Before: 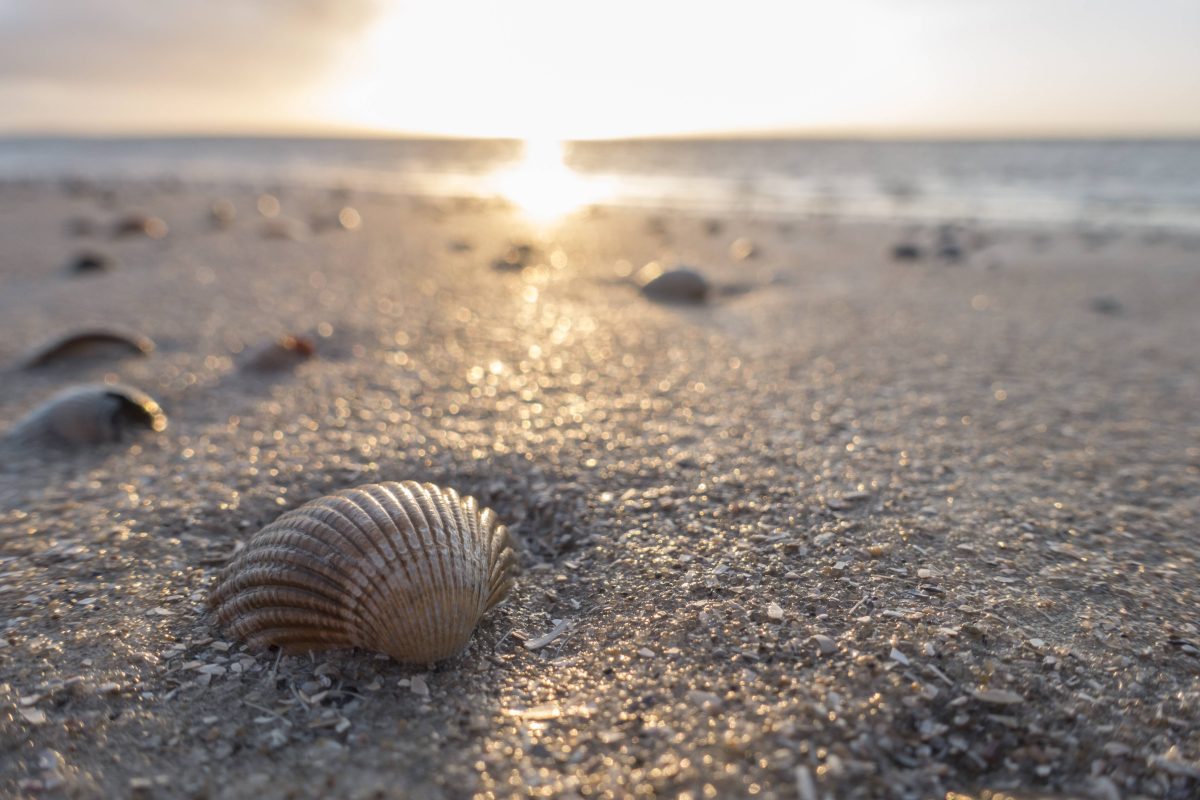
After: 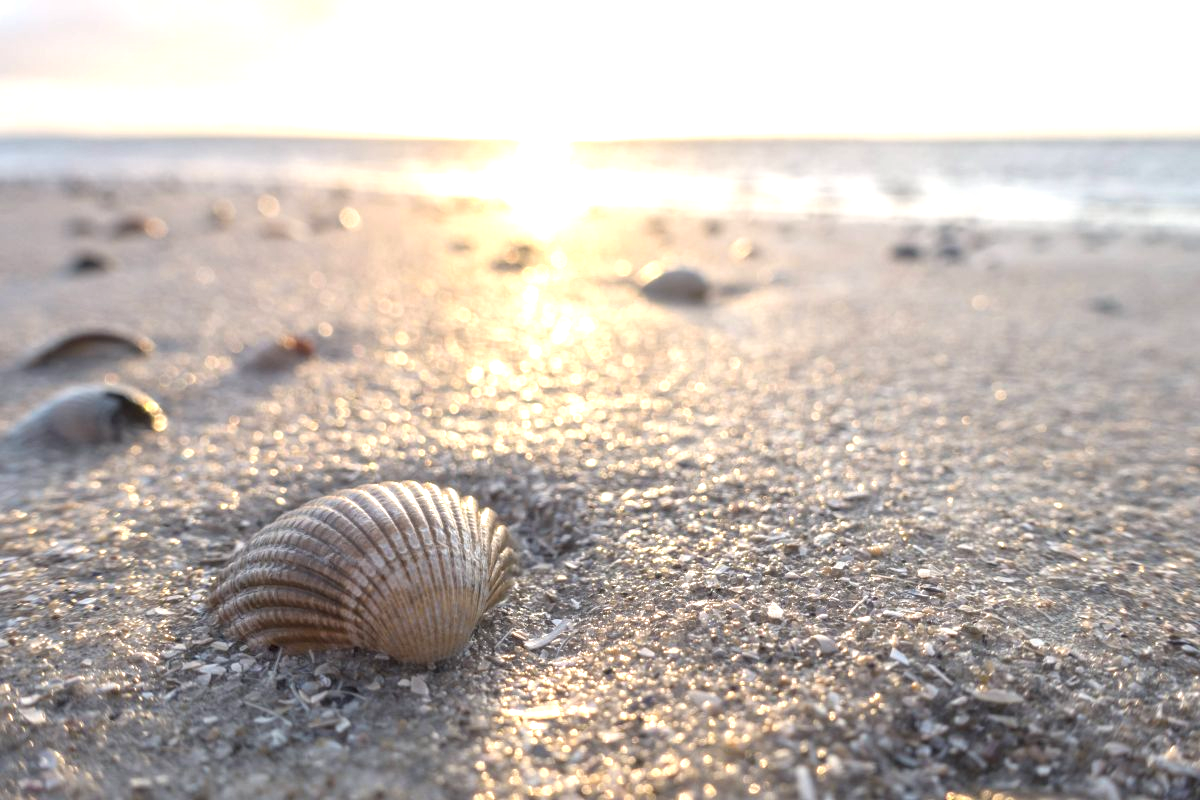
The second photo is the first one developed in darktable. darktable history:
color zones: curves: ch1 [(0.077, 0.436) (0.25, 0.5) (0.75, 0.5)]
exposure: black level correction 0, exposure 1.015 EV, compensate exposure bias true, compensate highlight preservation false
